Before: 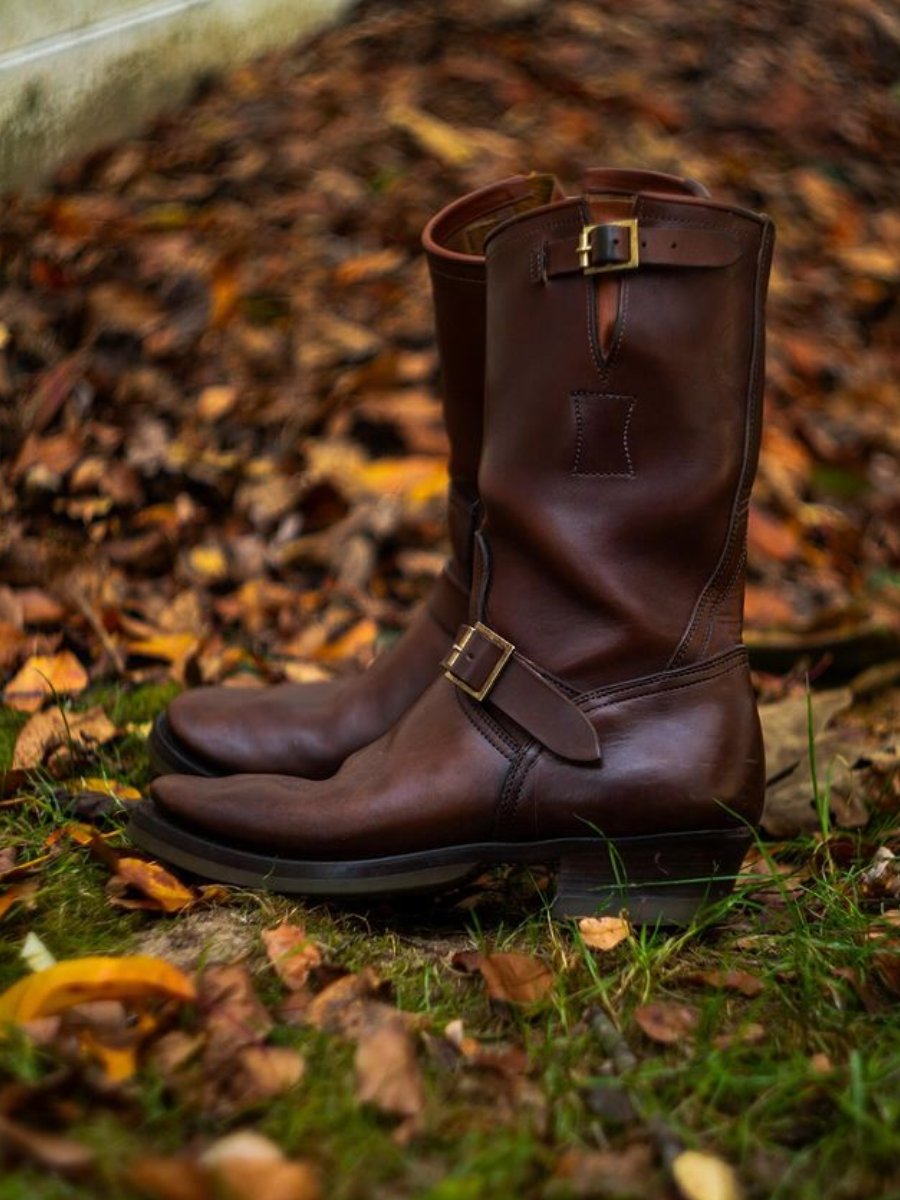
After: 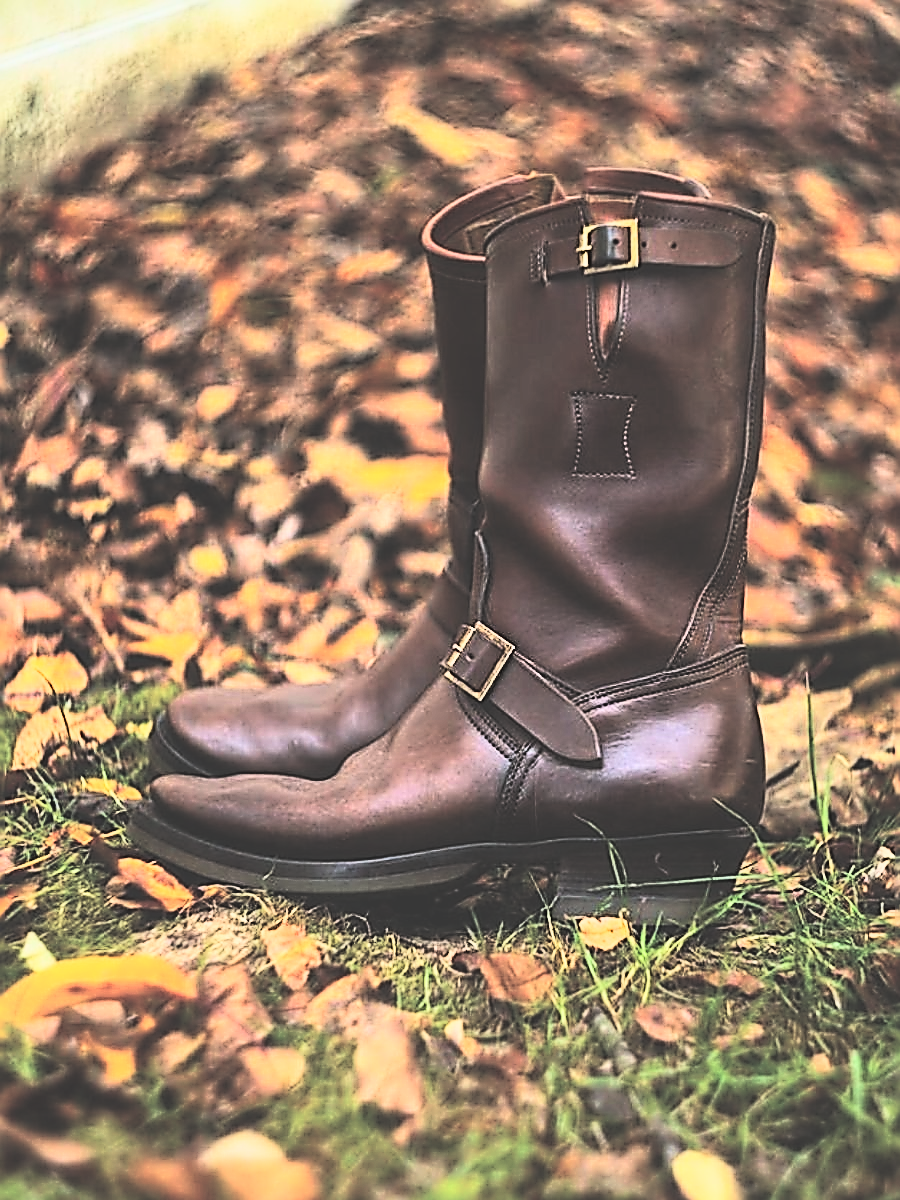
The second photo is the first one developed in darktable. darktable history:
exposure: black level correction -0.042, exposure 0.061 EV, compensate exposure bias true, compensate highlight preservation false
local contrast: highlights 100%, shadows 99%, detail 119%, midtone range 0.2
tone curve: curves: ch0 [(0, 0.023) (0.132, 0.075) (0.251, 0.186) (0.463, 0.461) (0.662, 0.757) (0.854, 0.909) (1, 0.973)]; ch1 [(0, 0) (0.447, 0.411) (0.483, 0.469) (0.498, 0.496) (0.518, 0.514) (0.561, 0.579) (0.604, 0.645) (0.669, 0.73) (0.819, 0.93) (1, 1)]; ch2 [(0, 0) (0.307, 0.315) (0.425, 0.438) (0.483, 0.477) (0.503, 0.503) (0.526, 0.534) (0.567, 0.569) (0.617, 0.674) (0.703, 0.797) (0.985, 0.966)], color space Lab, linked channels, preserve colors none
base curve: curves: ch0 [(0, 0) (0.007, 0.004) (0.027, 0.03) (0.046, 0.07) (0.207, 0.54) (0.442, 0.872) (0.673, 0.972) (1, 1)]
sharpen: amount 1.997
